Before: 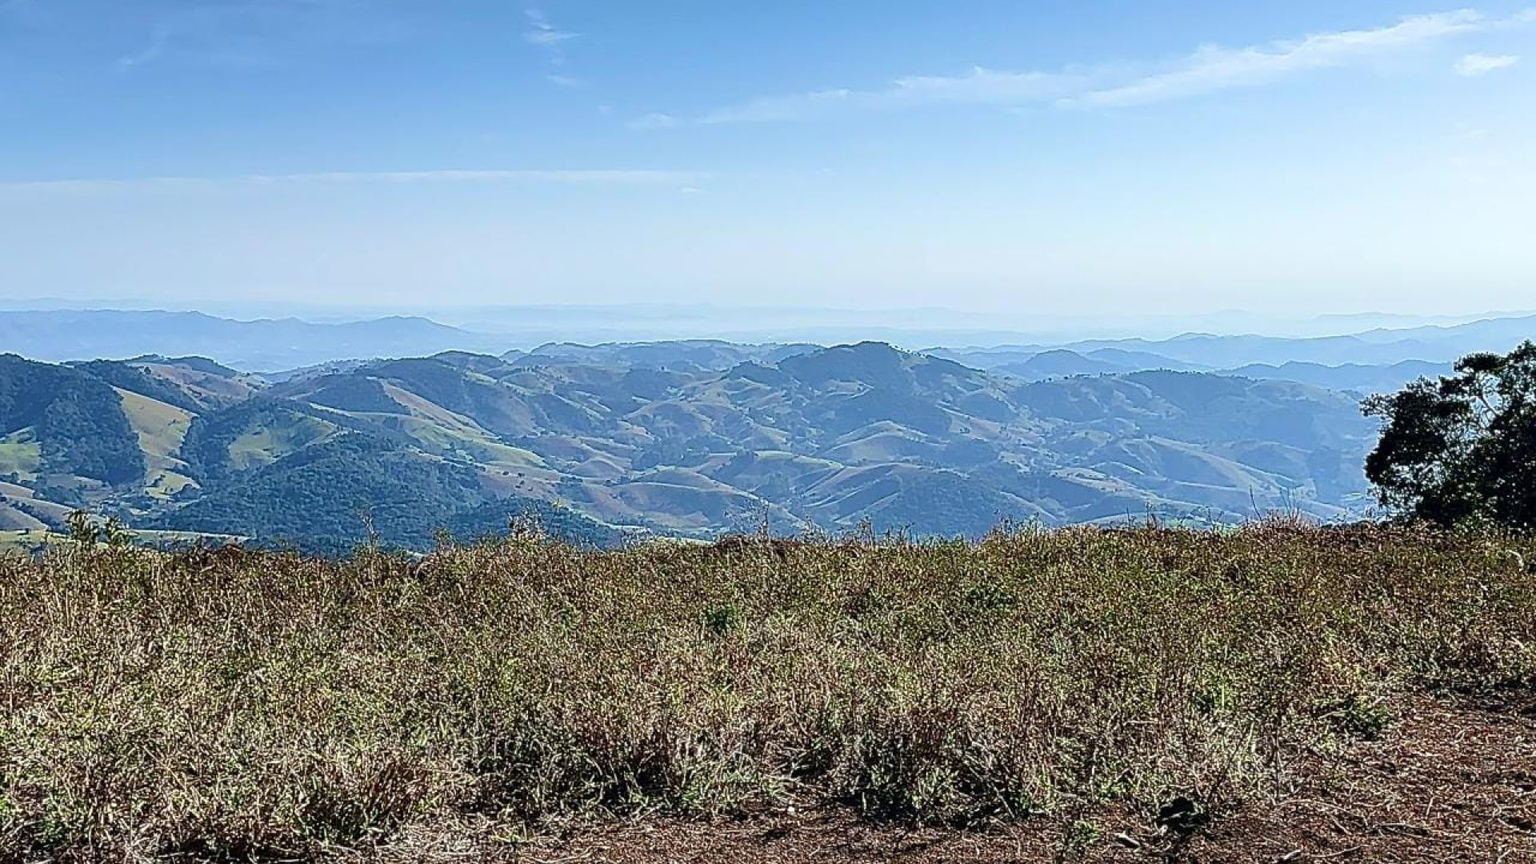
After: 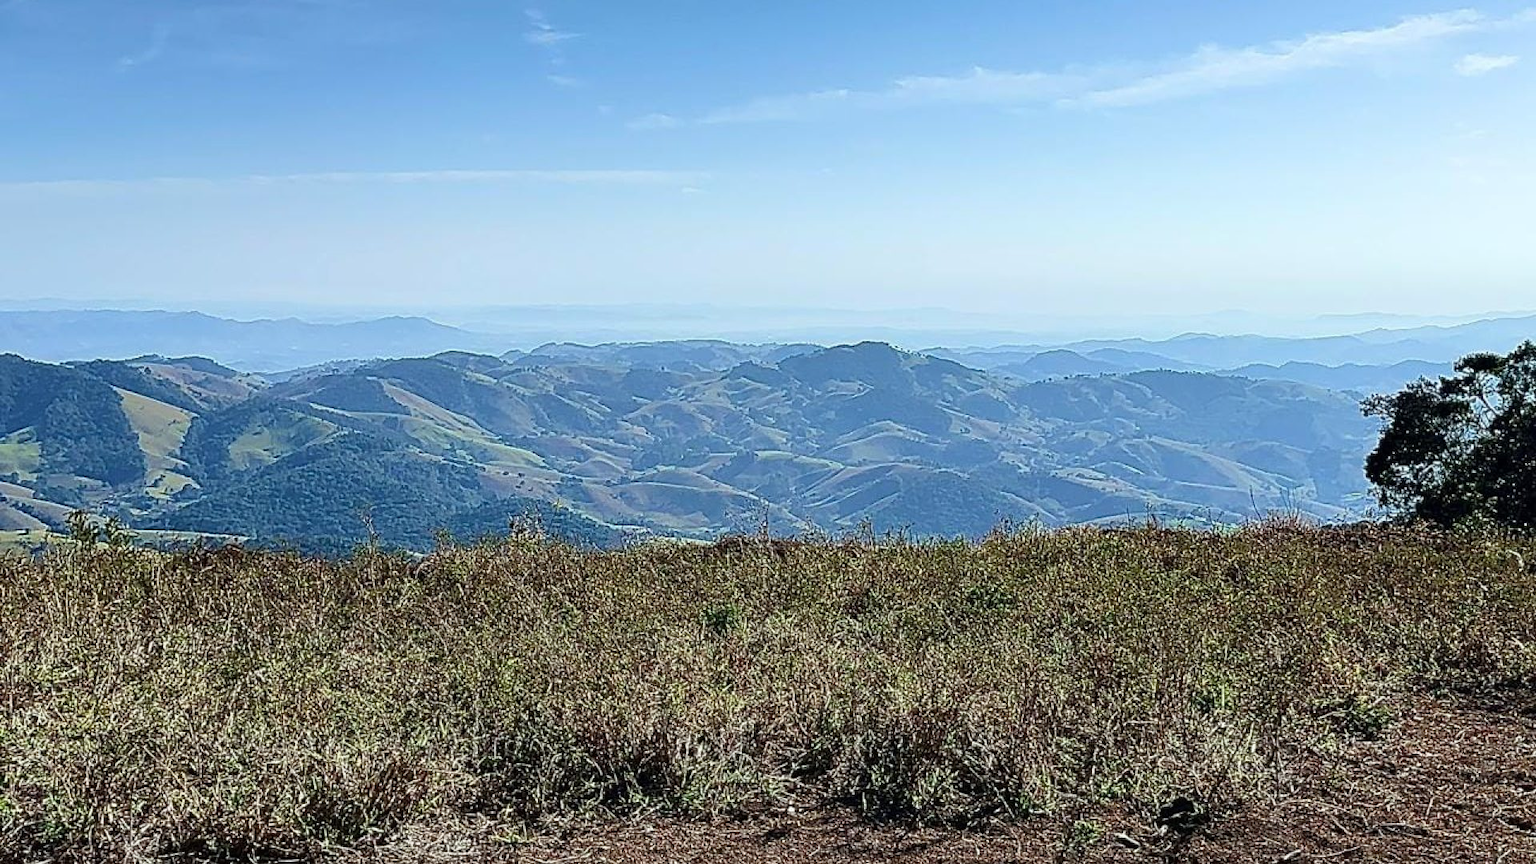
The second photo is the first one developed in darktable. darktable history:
color balance: on, module defaults
white balance: red 0.978, blue 0.999
